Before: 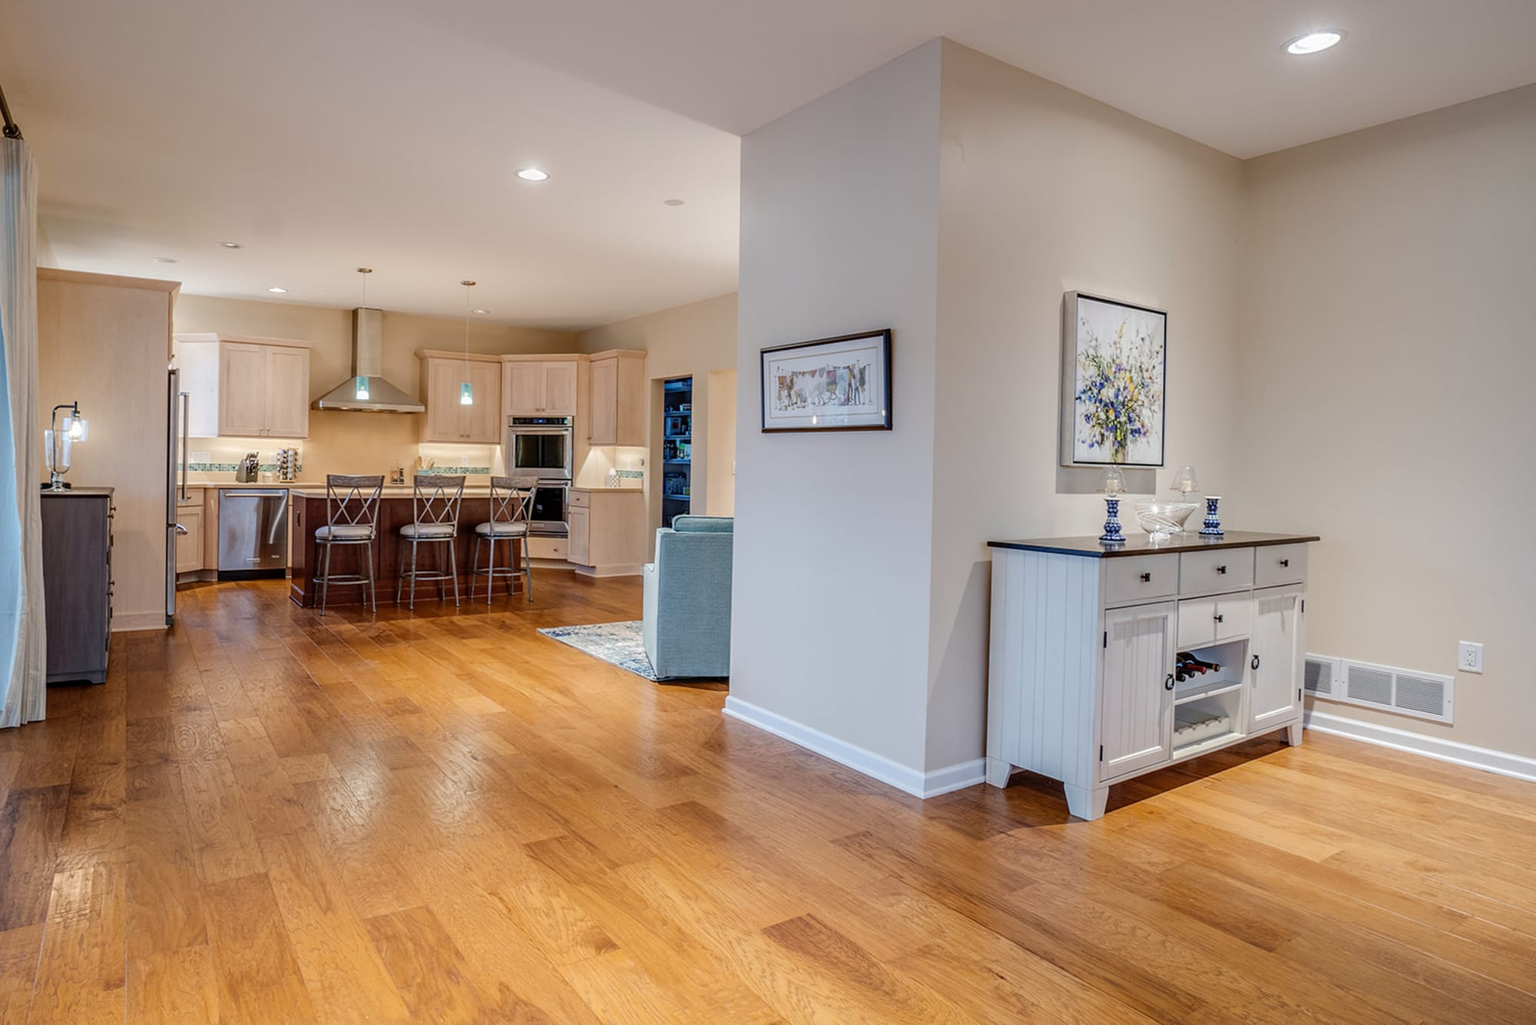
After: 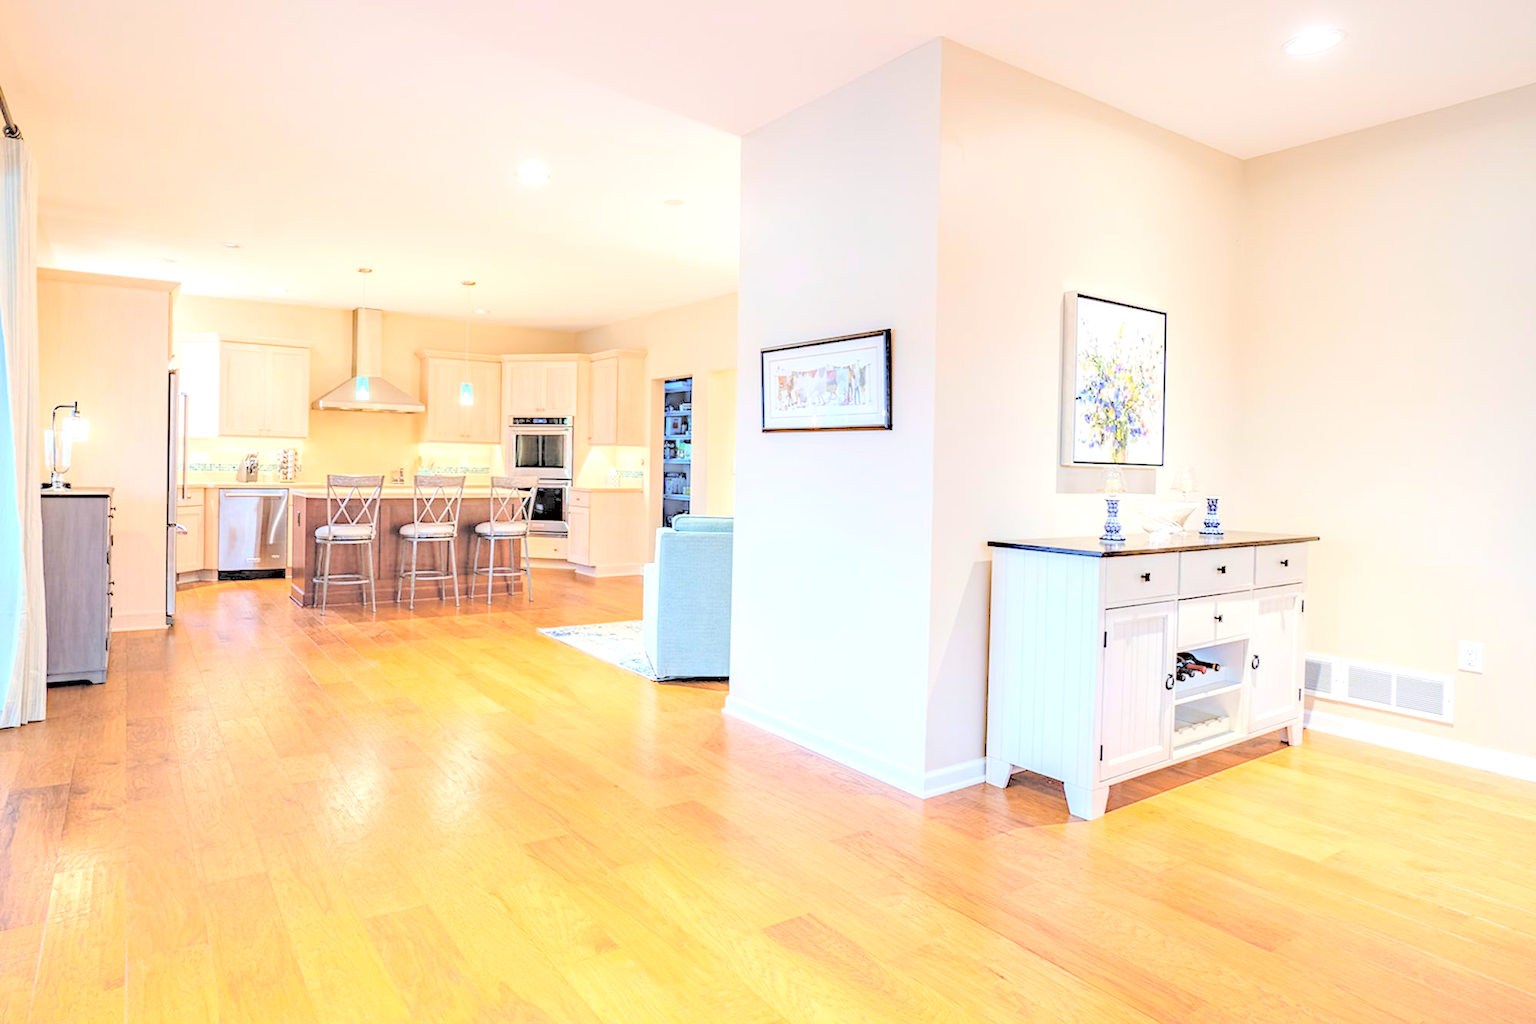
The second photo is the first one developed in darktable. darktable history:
exposure: exposure 1.001 EV, compensate exposure bias true, compensate highlight preservation false
contrast brightness saturation: brightness 0.991
haze removal: compatibility mode true, adaptive false
